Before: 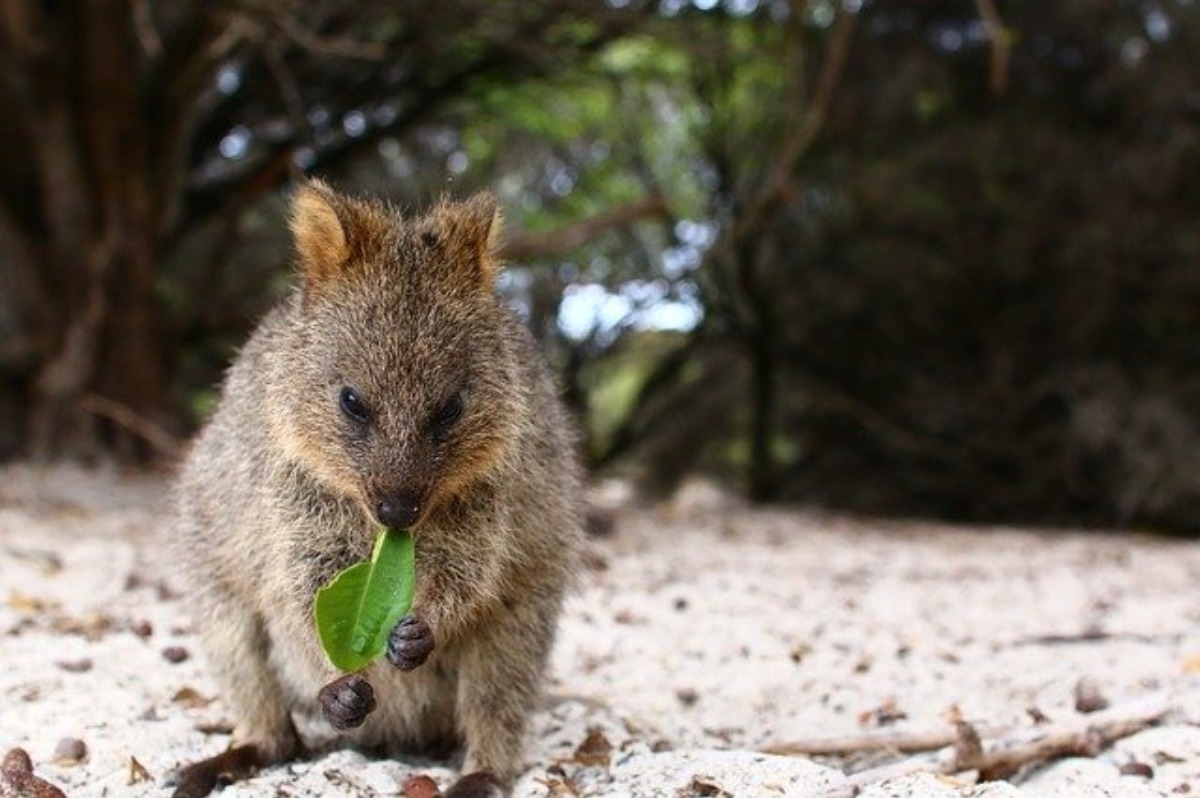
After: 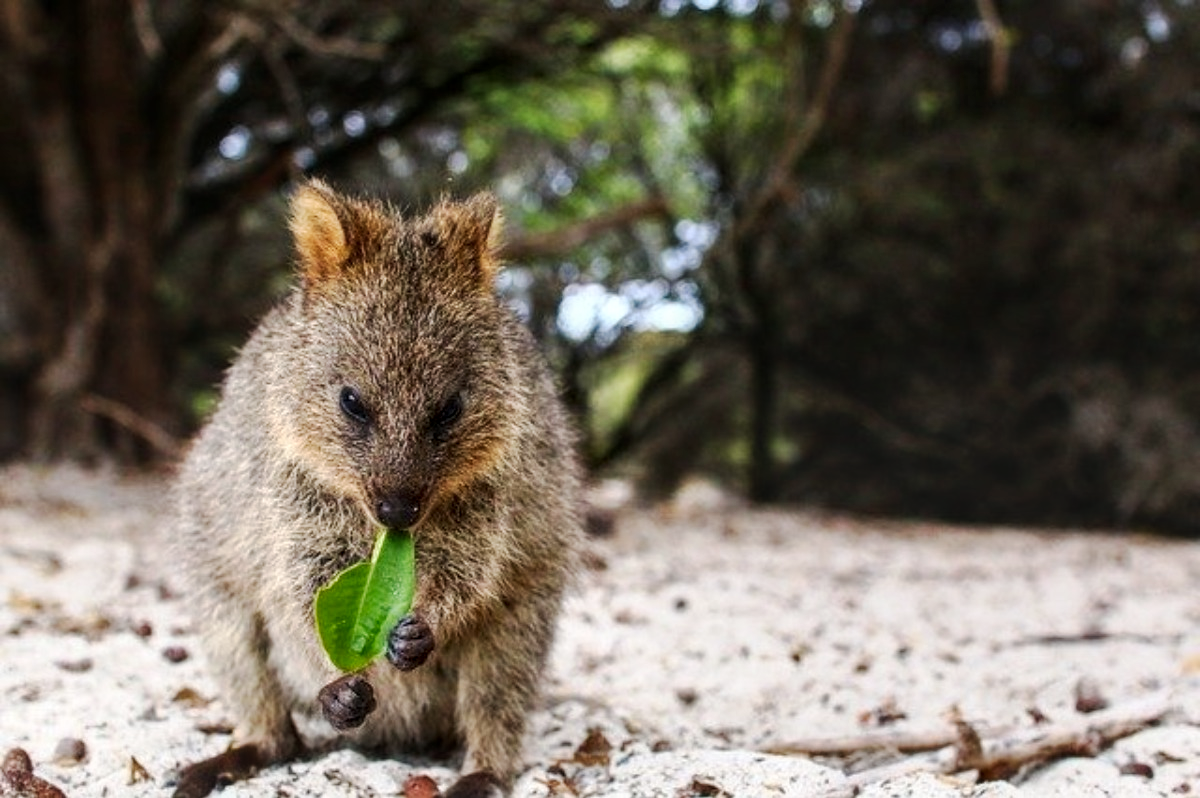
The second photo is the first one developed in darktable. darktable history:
tone curve: curves: ch0 [(0, 0.01) (0.037, 0.032) (0.131, 0.108) (0.275, 0.256) (0.483, 0.512) (0.61, 0.665) (0.696, 0.742) (0.792, 0.819) (0.911, 0.925) (0.997, 0.995)]; ch1 [(0, 0) (0.308, 0.29) (0.425, 0.411) (0.492, 0.488) (0.505, 0.503) (0.527, 0.531) (0.568, 0.594) (0.683, 0.702) (0.746, 0.77) (1, 1)]; ch2 [(0, 0) (0.246, 0.233) (0.36, 0.352) (0.415, 0.415) (0.485, 0.487) (0.502, 0.504) (0.525, 0.523) (0.539, 0.553) (0.587, 0.594) (0.636, 0.652) (0.711, 0.729) (0.845, 0.855) (0.998, 0.977)], preserve colors none
local contrast: on, module defaults
shadows and highlights: radius 127.83, shadows 30.47, highlights -31.11, low approximation 0.01, soften with gaussian
